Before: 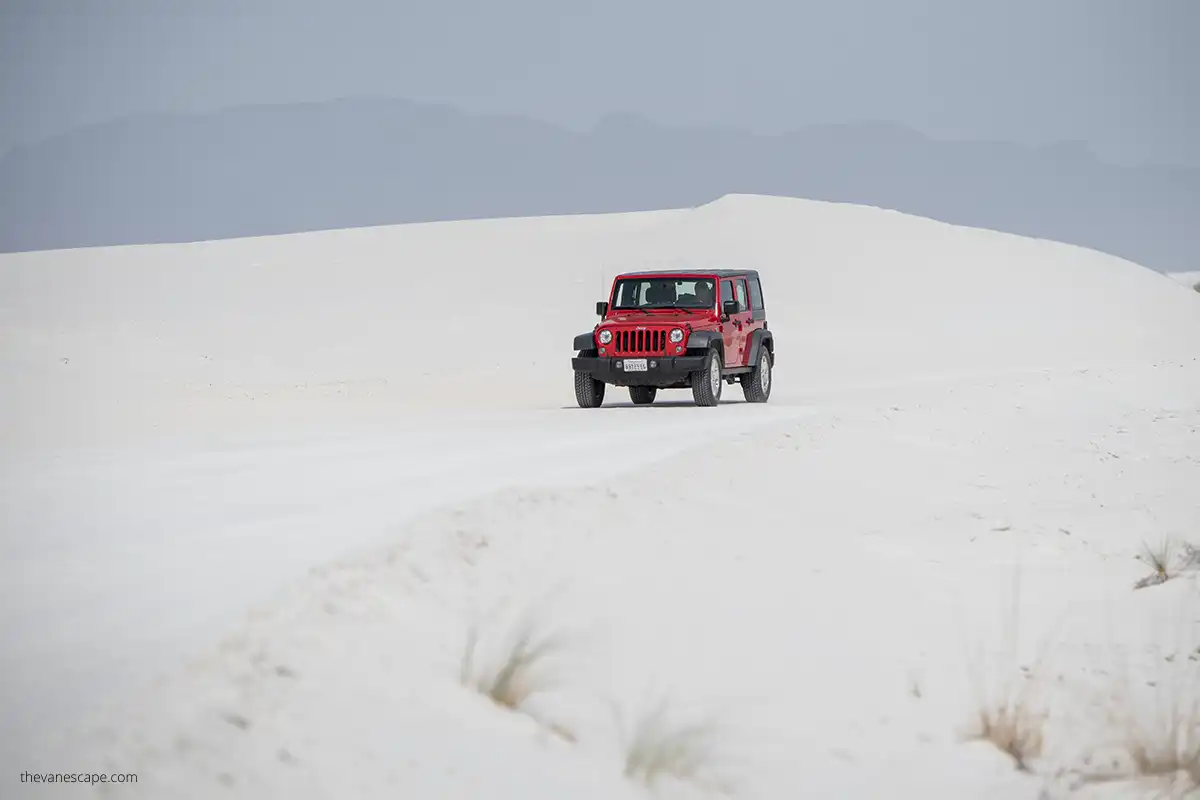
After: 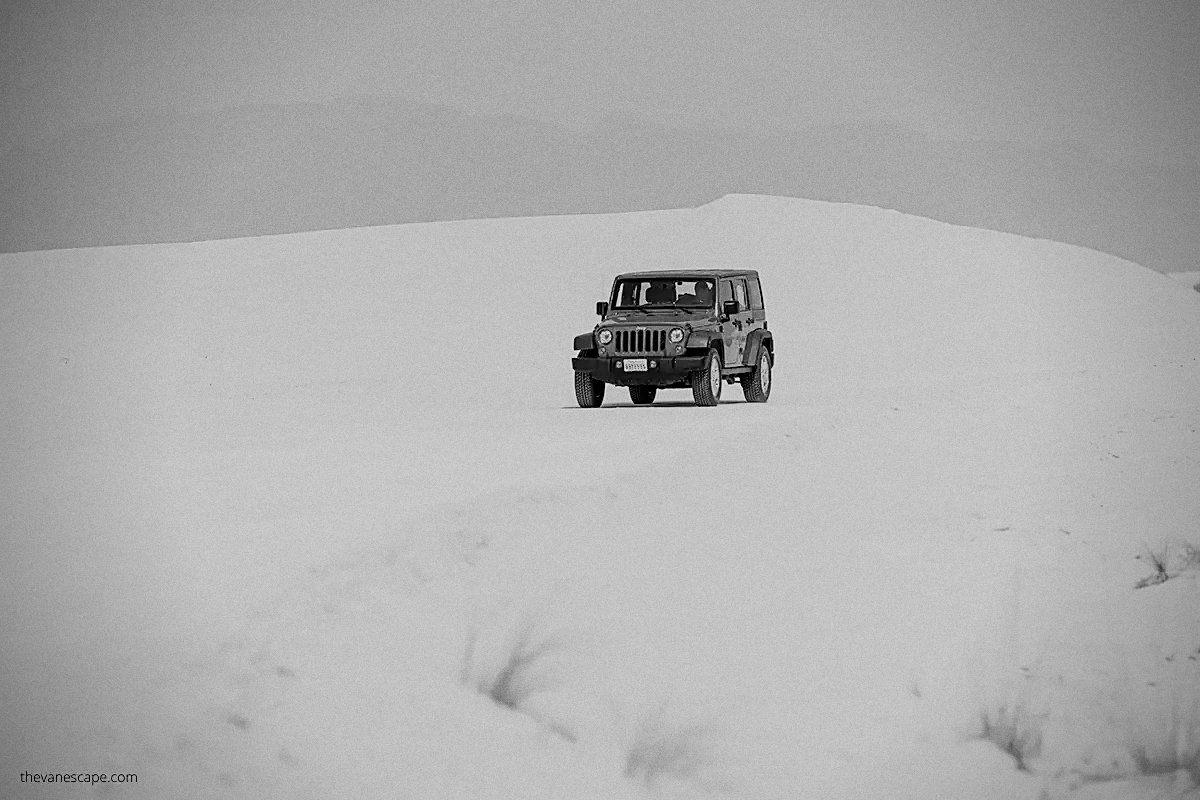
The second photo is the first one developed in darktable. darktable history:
color calibration "B&W: ILFORD DELTA 100": output gray [0.246, 0.254, 0.501, 0], gray › normalize channels true, illuminant same as pipeline (D50), adaptation XYZ, x 0.346, y 0.359, gamut compression 0
filmic rgb #1: black relative exposure -7.65 EV, white relative exposure 4.56 EV, hardness 3.61
grain: on, module defaults
sharpen: on, module defaults
filmic rgb: black relative exposure -7.65 EV, white relative exposure 4.56 EV, hardness 3.61, contrast 1.106
vignetting: fall-off start 71.74%
